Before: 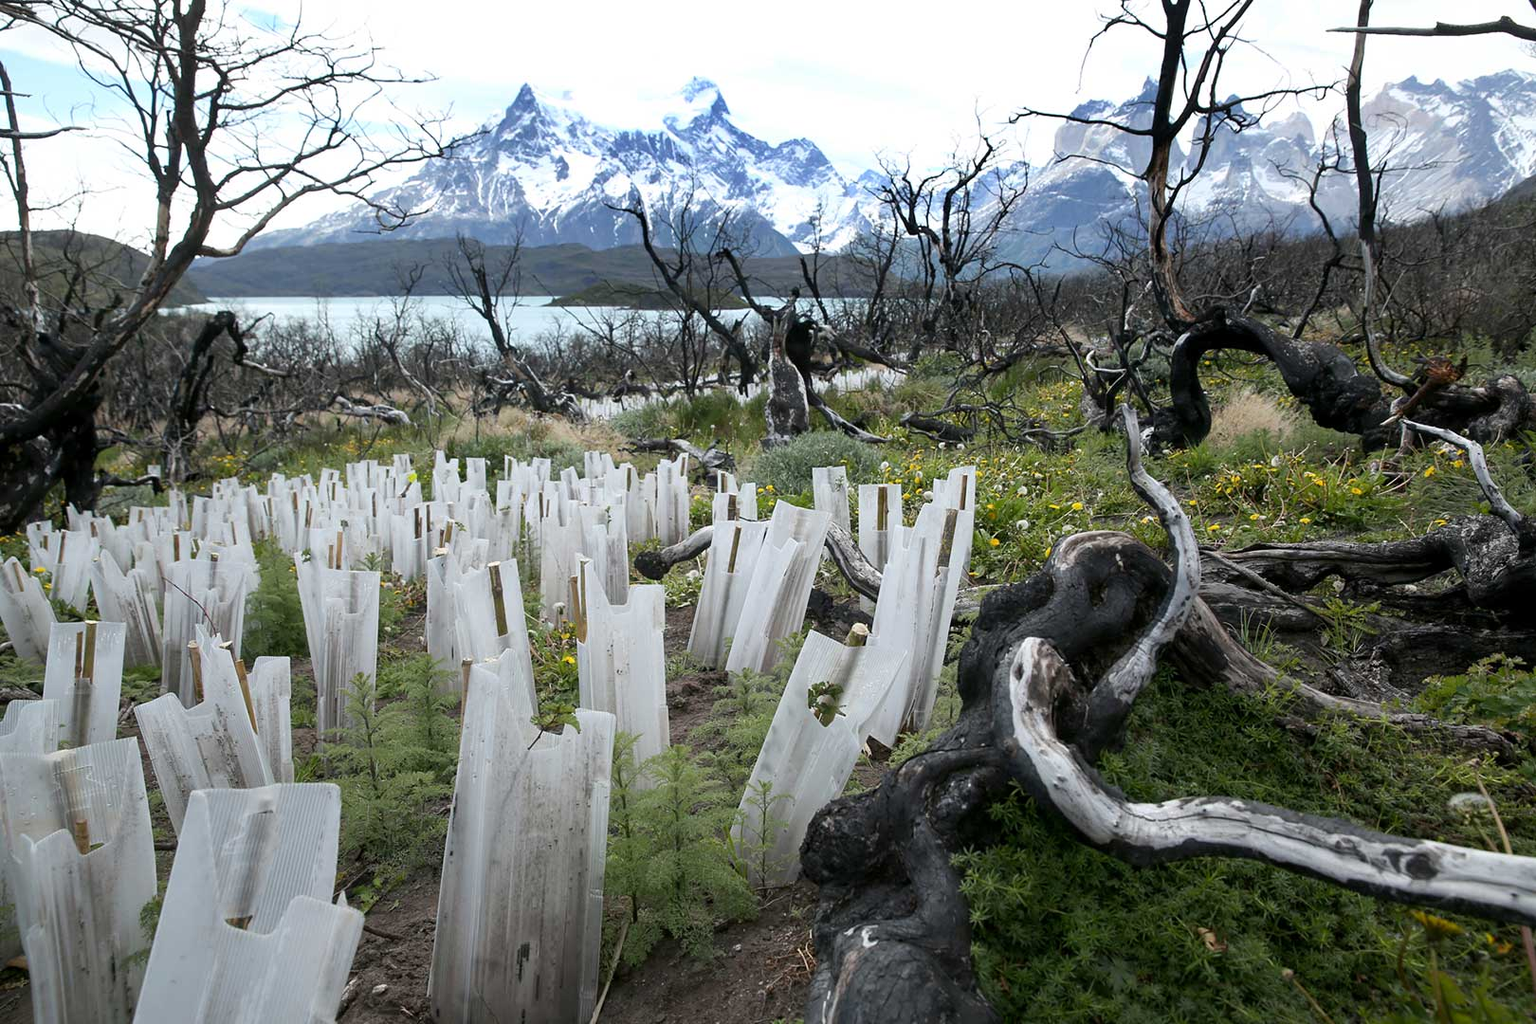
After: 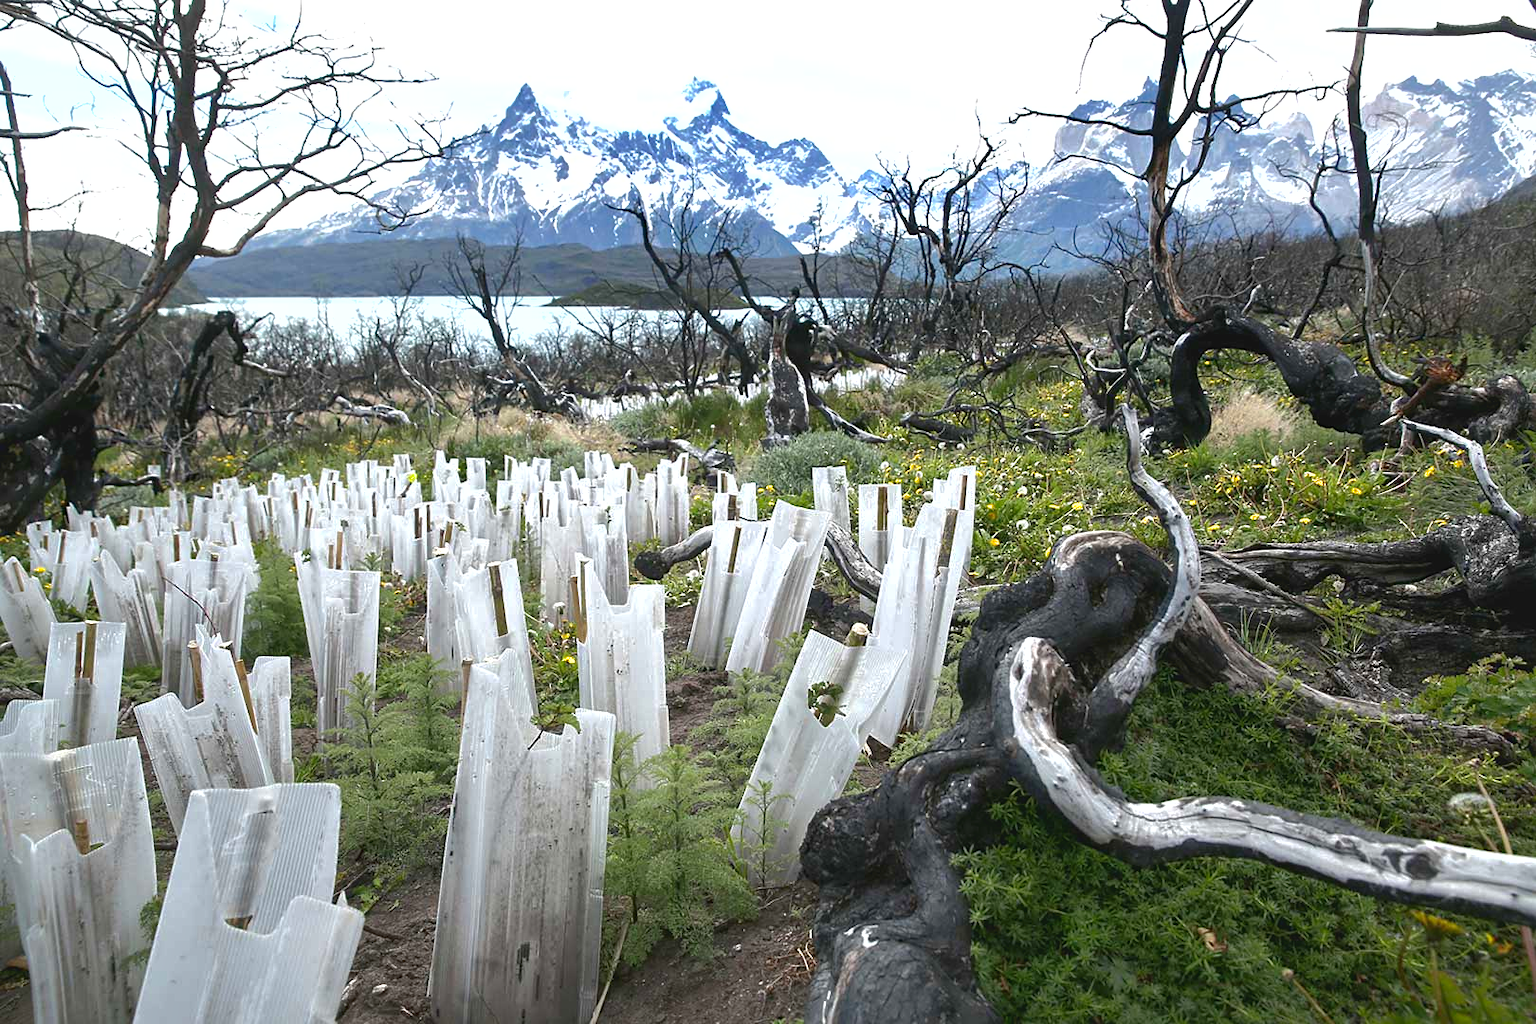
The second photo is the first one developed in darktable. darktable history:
sharpen: amount 0.2
exposure: black level correction 0, exposure 0.9 EV, compensate exposure bias true, compensate highlight preservation false
color balance: lift [1.007, 1, 1, 1], gamma [1.097, 1, 1, 1]
shadows and highlights: on, module defaults
color zones: curves: ch1 [(0, 0.469) (0.01, 0.469) (0.12, 0.446) (0.248, 0.469) (0.5, 0.5) (0.748, 0.5) (0.99, 0.469) (1, 0.469)]
tone equalizer: -8 EV -0.002 EV, -7 EV 0.005 EV, -6 EV -0.009 EV, -5 EV 0.011 EV, -4 EV -0.012 EV, -3 EV 0.007 EV, -2 EV -0.062 EV, -1 EV -0.293 EV, +0 EV -0.582 EV, smoothing diameter 2%, edges refinement/feathering 20, mask exposure compensation -1.57 EV, filter diffusion 5
contrast brightness saturation: brightness -0.2, saturation 0.08
